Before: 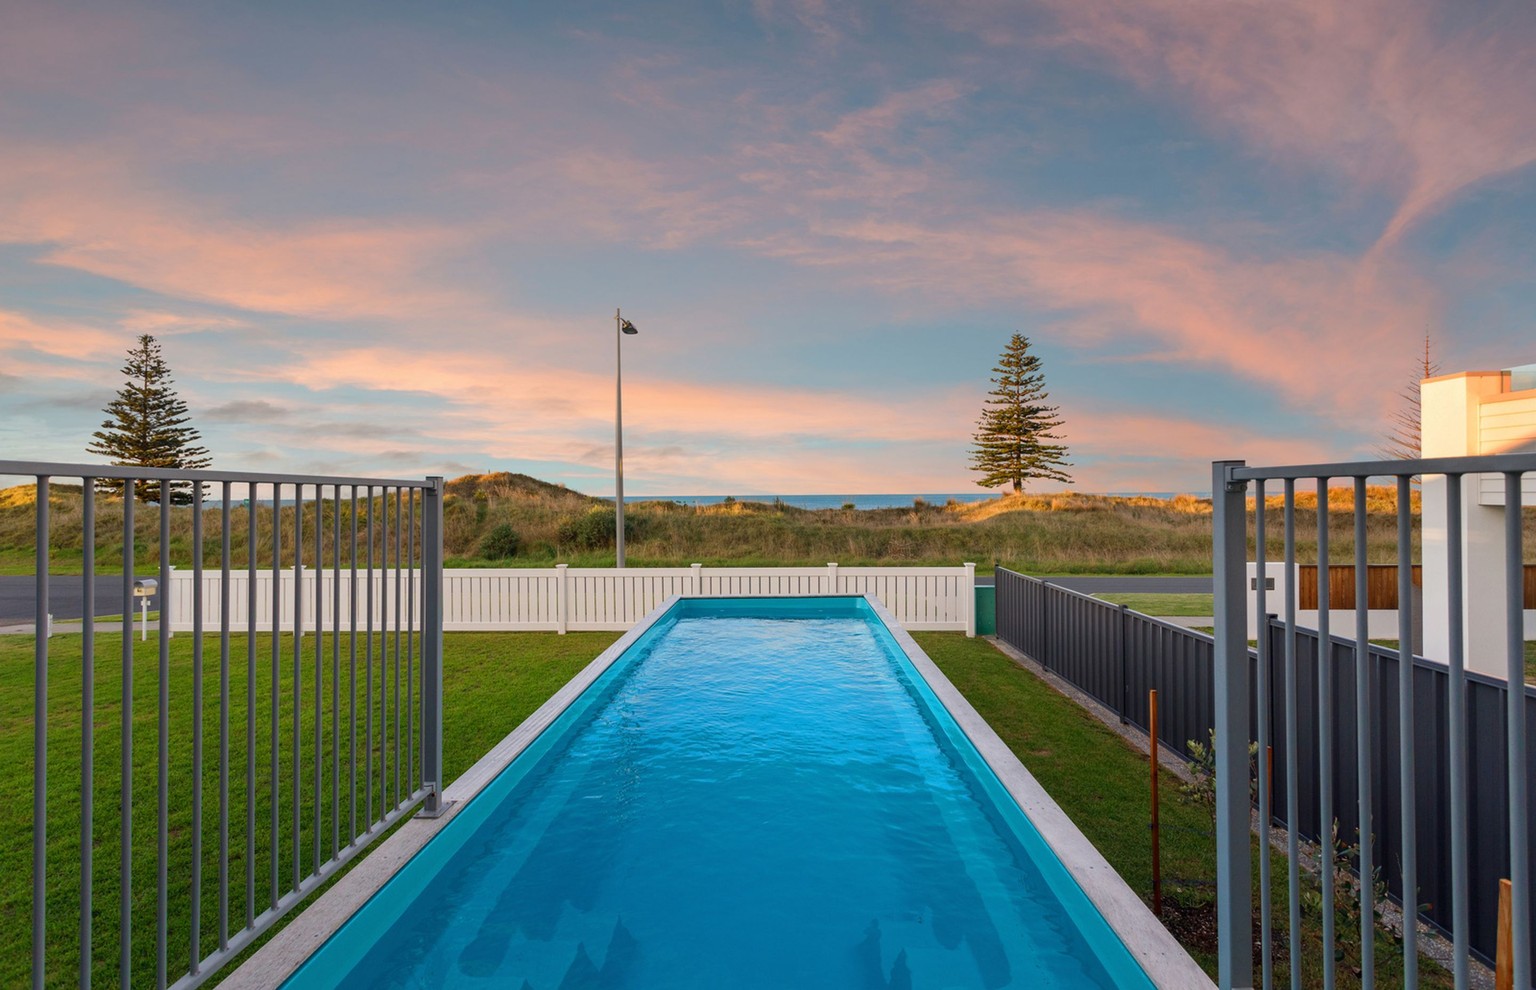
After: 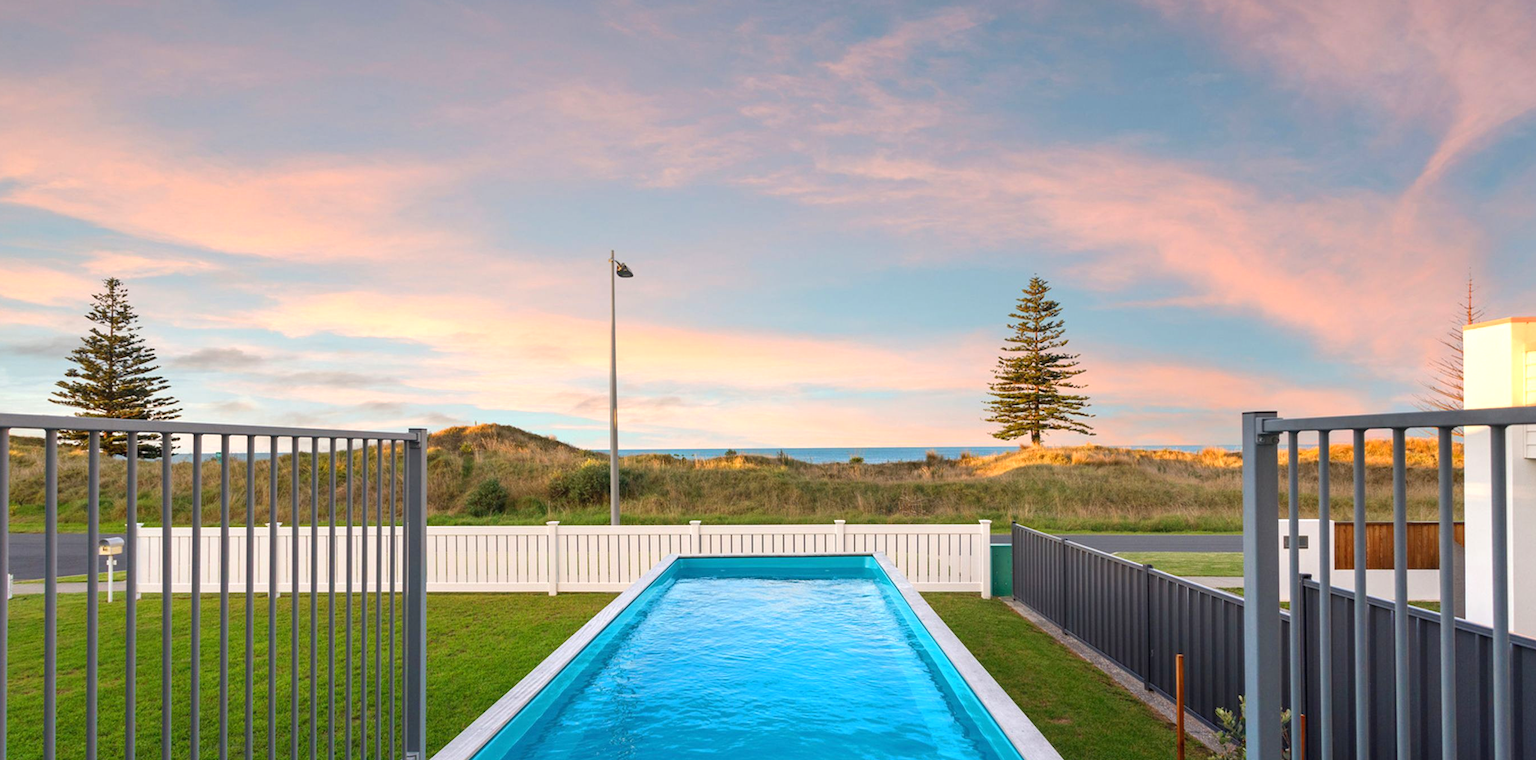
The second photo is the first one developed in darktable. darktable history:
crop: left 2.644%, top 7.344%, right 2.984%, bottom 20.147%
exposure: exposure 0.579 EV, compensate highlight preservation false
